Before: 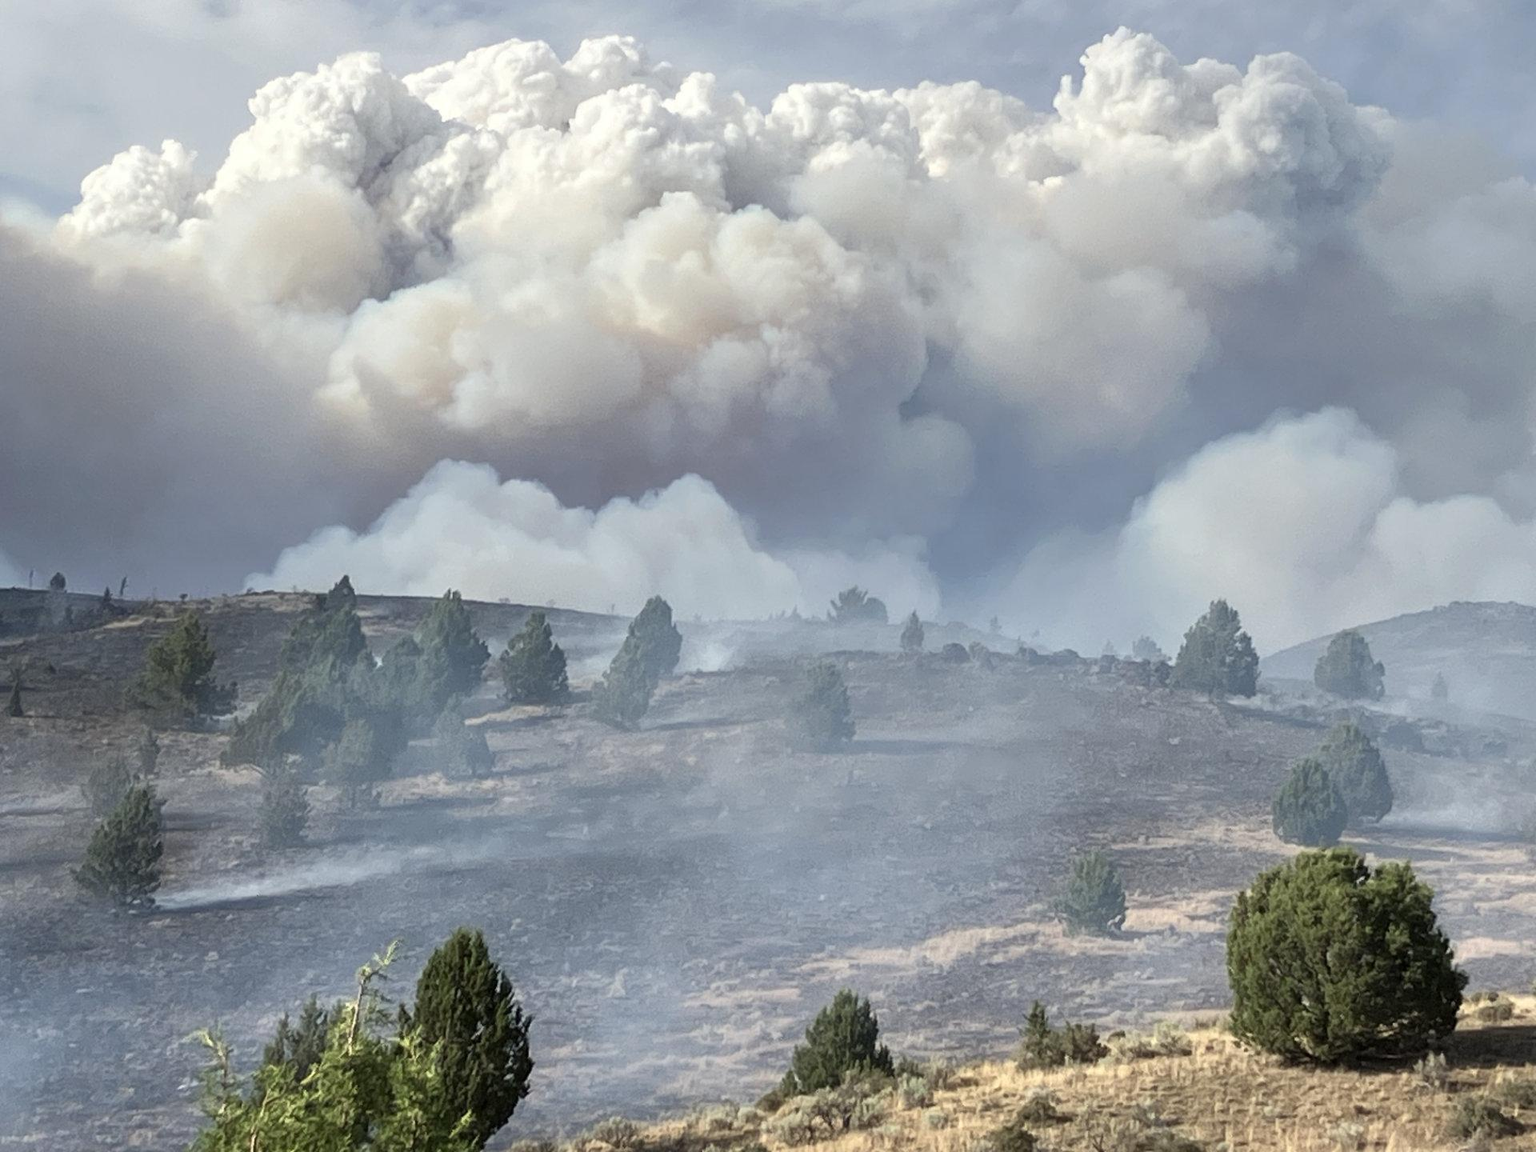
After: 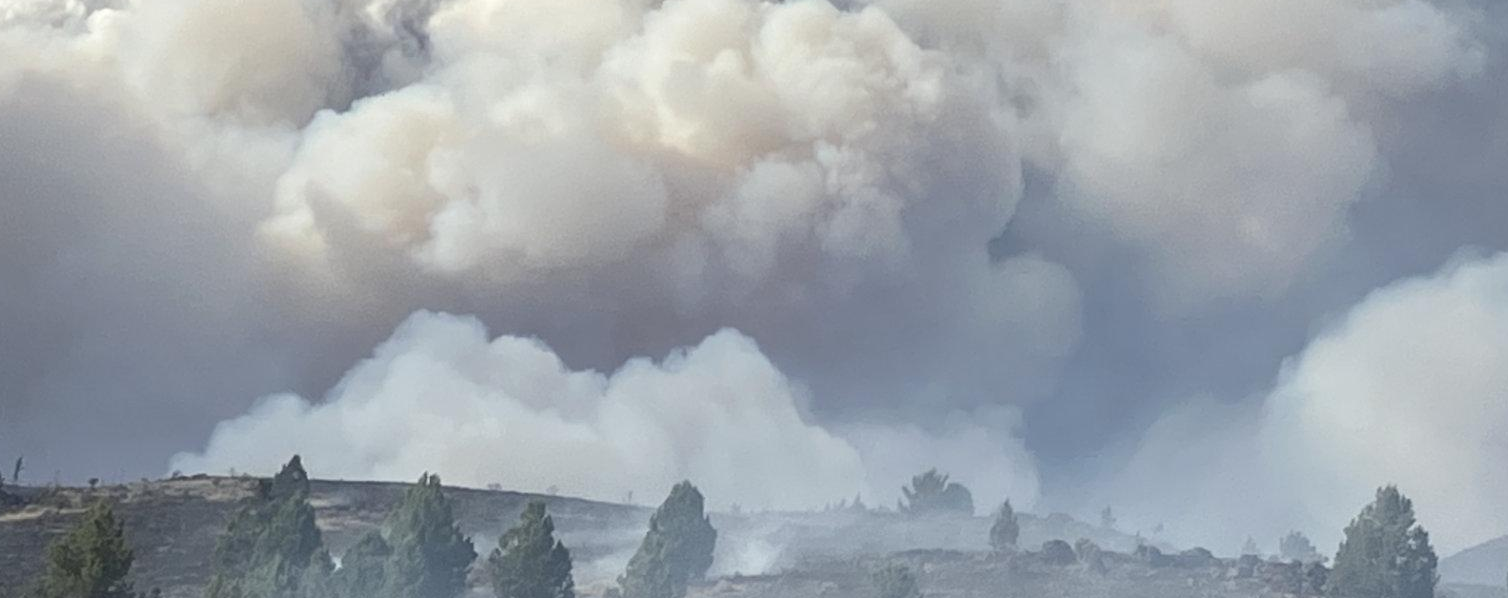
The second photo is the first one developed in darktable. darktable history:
crop: left 7.097%, top 18.38%, right 14.325%, bottom 40.051%
